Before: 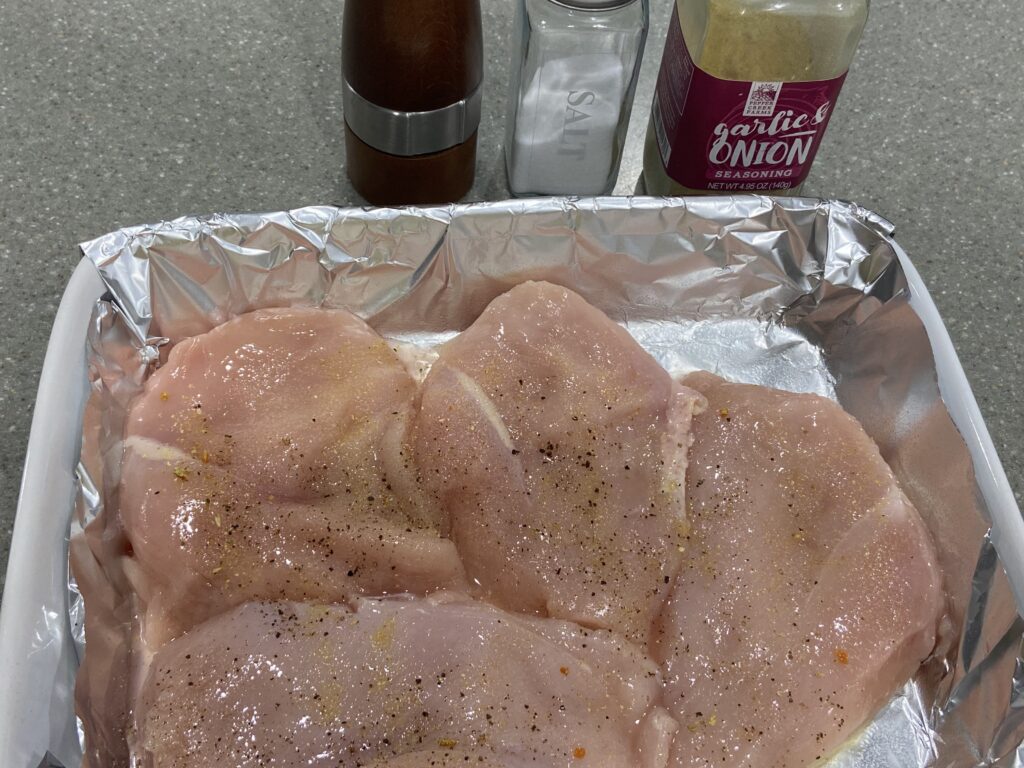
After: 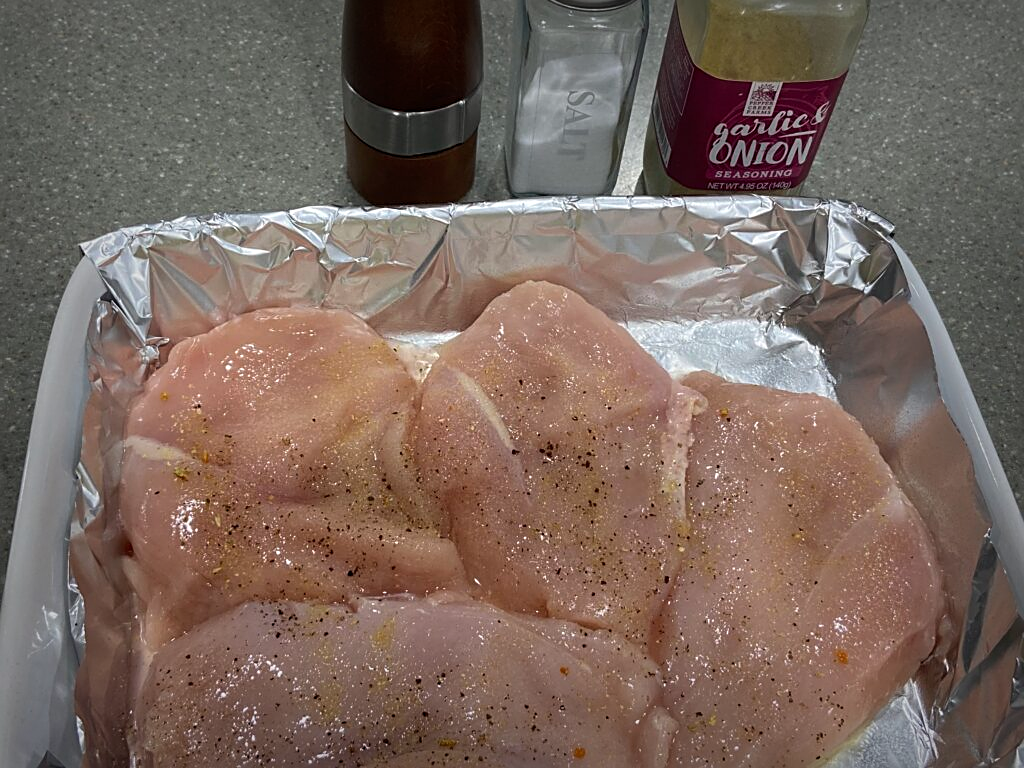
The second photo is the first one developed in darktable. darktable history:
tone equalizer: on, module defaults
sharpen: on, module defaults
vignetting: fall-off start 53.2%, brightness -0.594, saturation 0, automatic ratio true, width/height ratio 1.313, shape 0.22, unbound false
rotate and perspective: automatic cropping off
